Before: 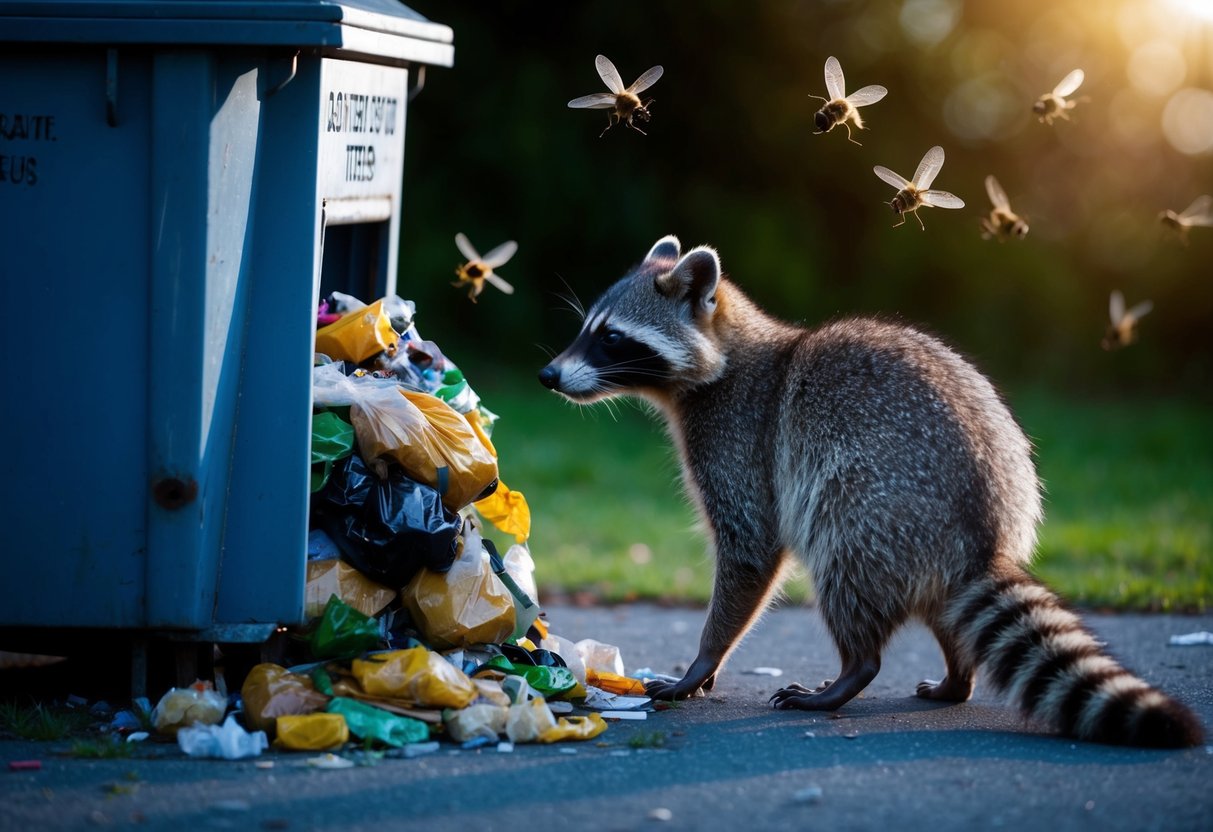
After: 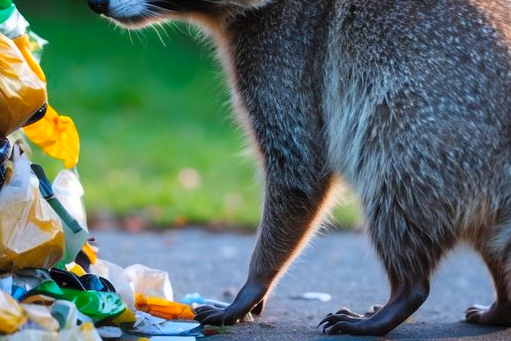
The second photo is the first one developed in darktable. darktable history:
contrast brightness saturation: contrast 0.07, brightness 0.18, saturation 0.4
crop: left 37.221%, top 45.169%, right 20.63%, bottom 13.777%
